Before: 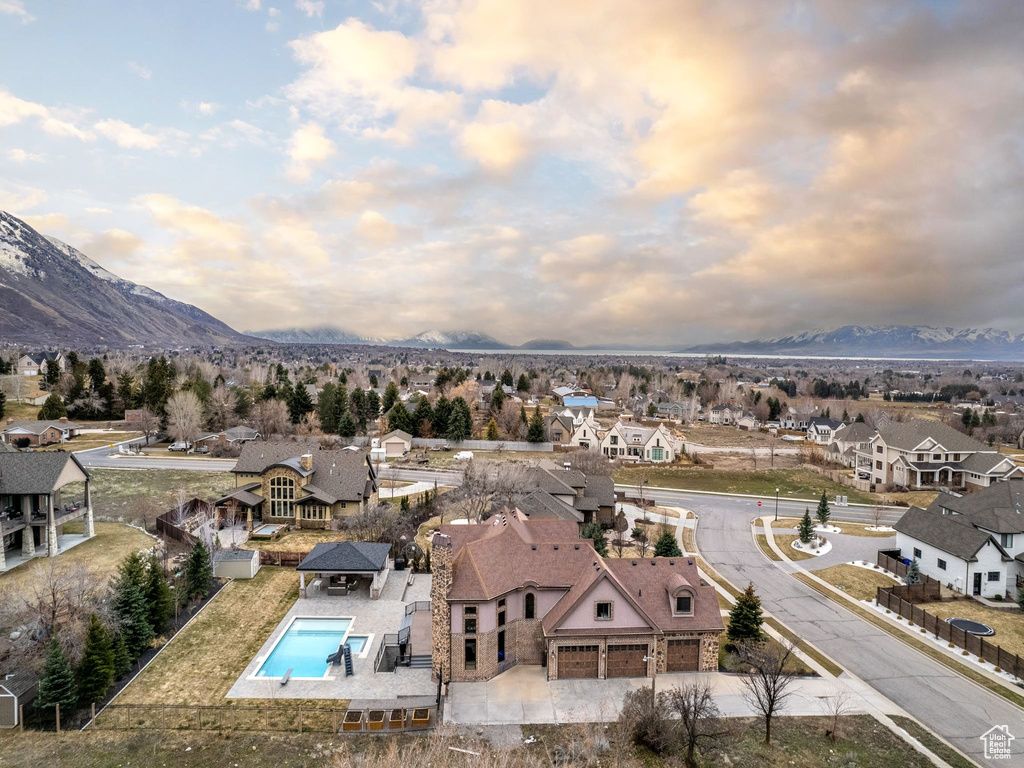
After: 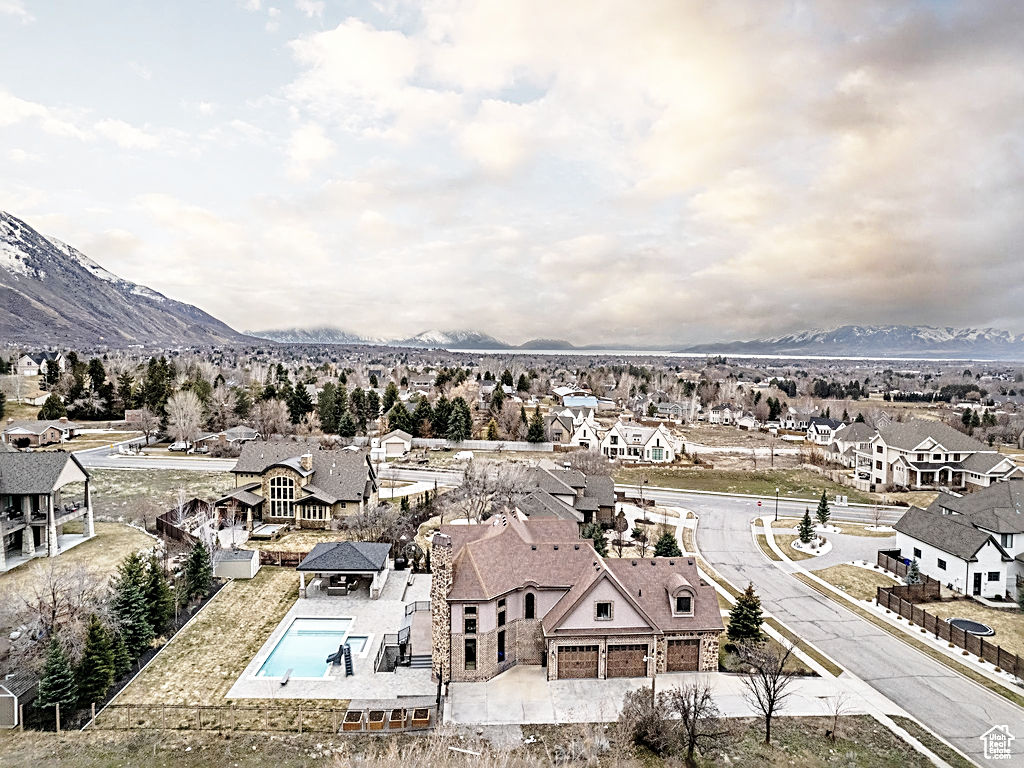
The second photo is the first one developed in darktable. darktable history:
sharpen: radius 2.817, amount 0.715
shadows and highlights: on, module defaults
contrast brightness saturation: contrast 0.1, saturation -0.36
base curve: curves: ch0 [(0, 0) (0.028, 0.03) (0.121, 0.232) (0.46, 0.748) (0.859, 0.968) (1, 1)], preserve colors none
